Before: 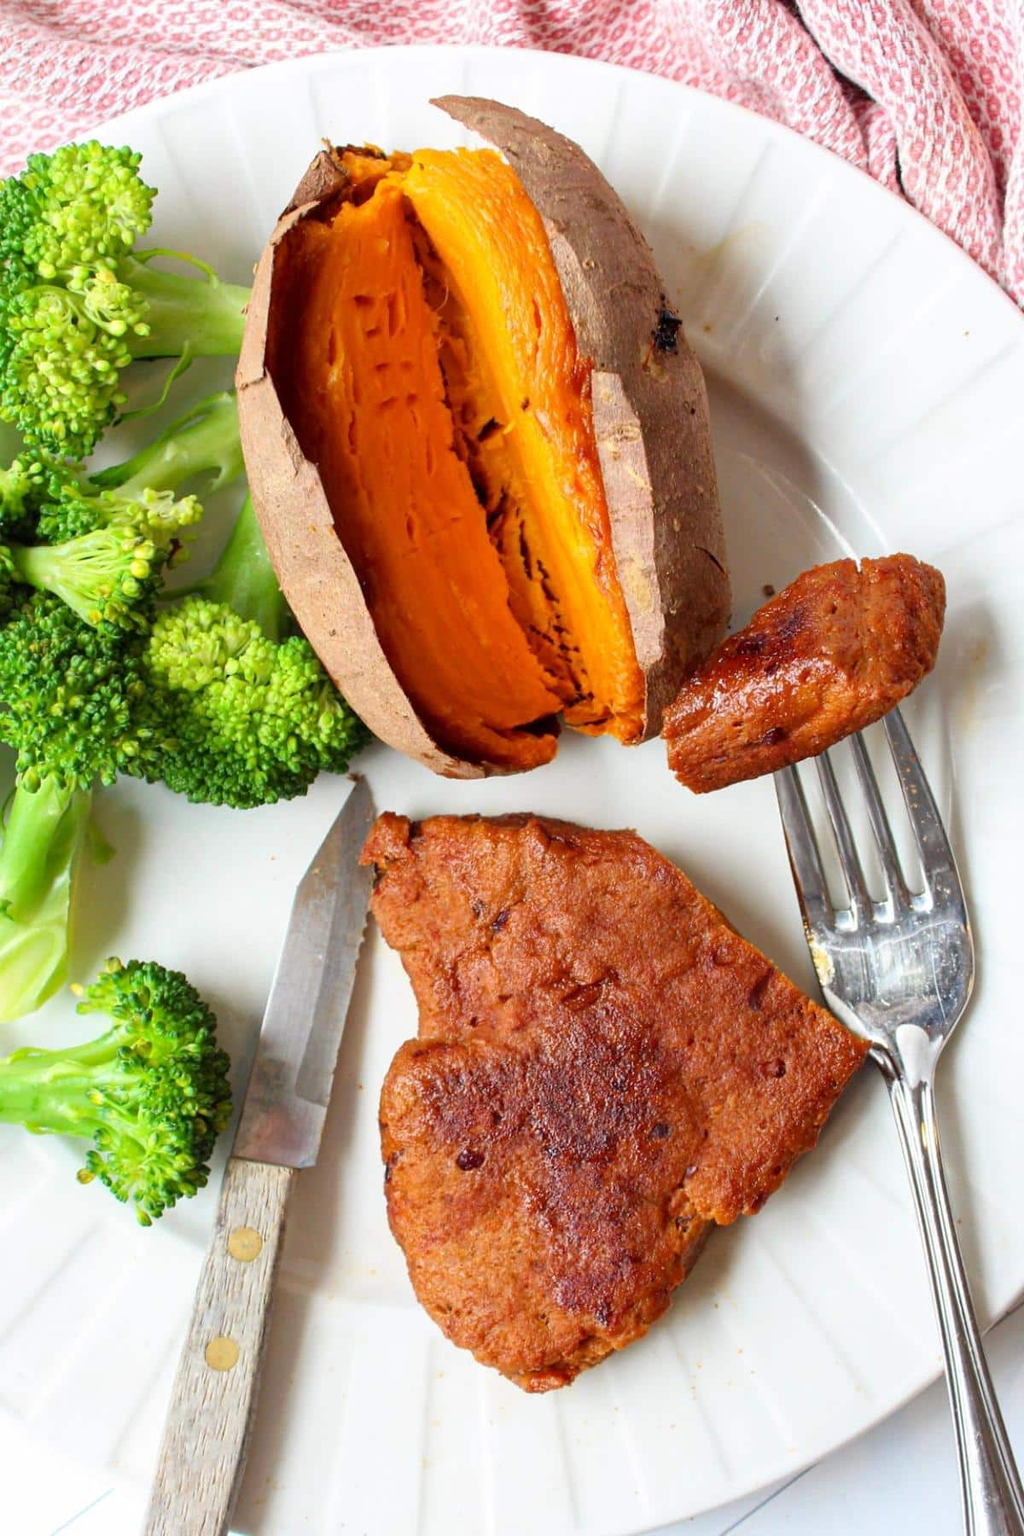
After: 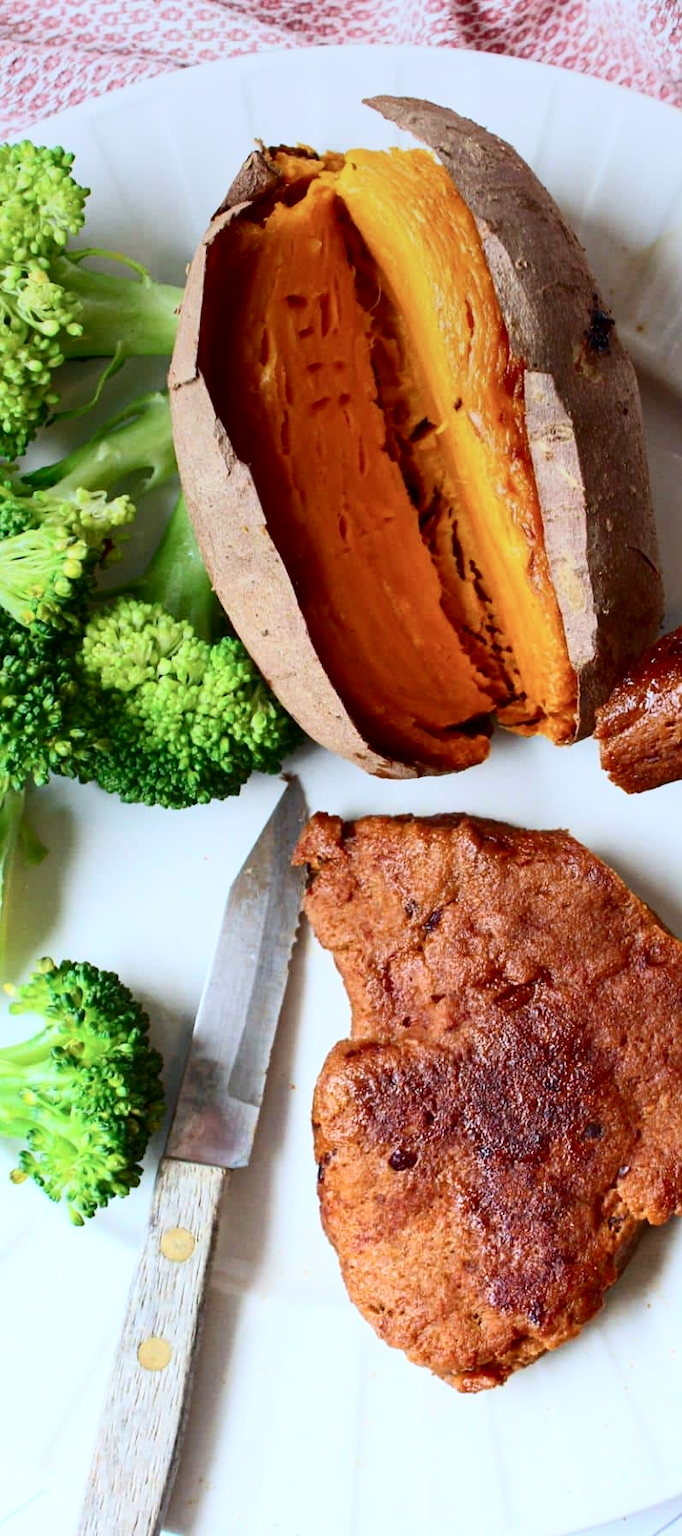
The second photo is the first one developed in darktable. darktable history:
crop and rotate: left 6.617%, right 26.717%
color calibration: x 0.37, y 0.382, temperature 4313.32 K
contrast brightness saturation: contrast 0.28
graduated density: on, module defaults
